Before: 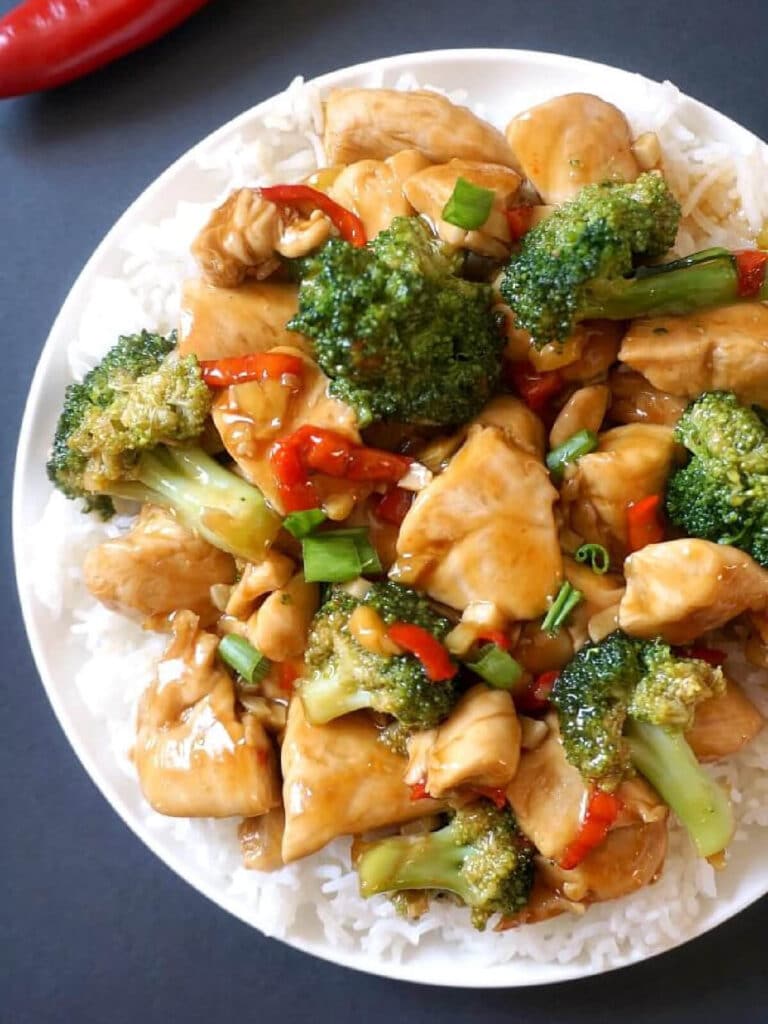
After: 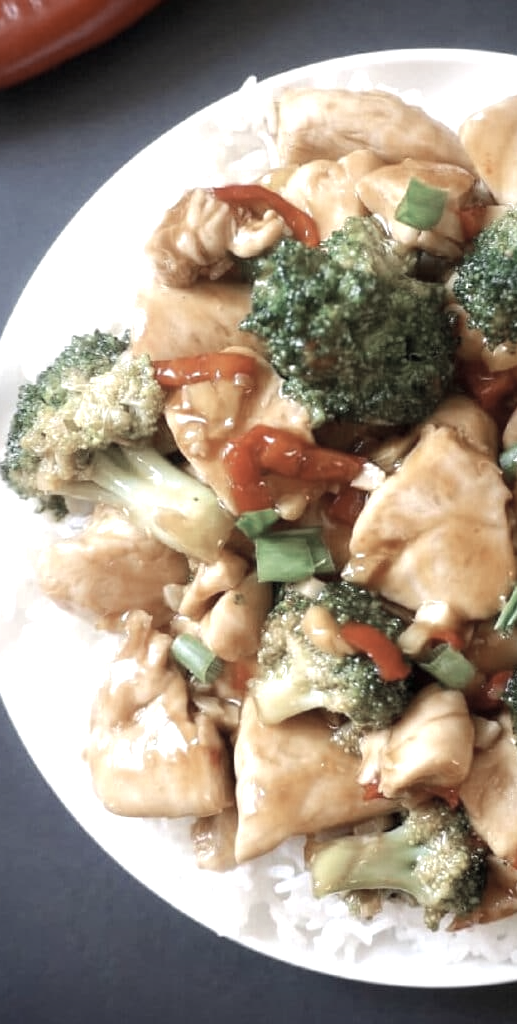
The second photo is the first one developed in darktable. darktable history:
exposure: black level correction 0, exposure 0.498 EV, compensate highlight preservation false
color correction: highlights b* -0.004, saturation 0.562
tone equalizer: edges refinement/feathering 500, mask exposure compensation -1.57 EV, preserve details no
crop and rotate: left 6.177%, right 26.45%
shadows and highlights: shadows -70.65, highlights 34.1, soften with gaussian
vignetting: fall-off radius 60.92%, saturation 0.036
color zones: curves: ch0 [(0, 0.5) (0.125, 0.4) (0.25, 0.5) (0.375, 0.4) (0.5, 0.4) (0.625, 0.35) (0.75, 0.35) (0.875, 0.5)]; ch1 [(0, 0.35) (0.125, 0.45) (0.25, 0.35) (0.375, 0.35) (0.5, 0.35) (0.625, 0.35) (0.75, 0.45) (0.875, 0.35)]; ch2 [(0, 0.6) (0.125, 0.5) (0.25, 0.5) (0.375, 0.6) (0.5, 0.6) (0.625, 0.5) (0.75, 0.5) (0.875, 0.5)]
